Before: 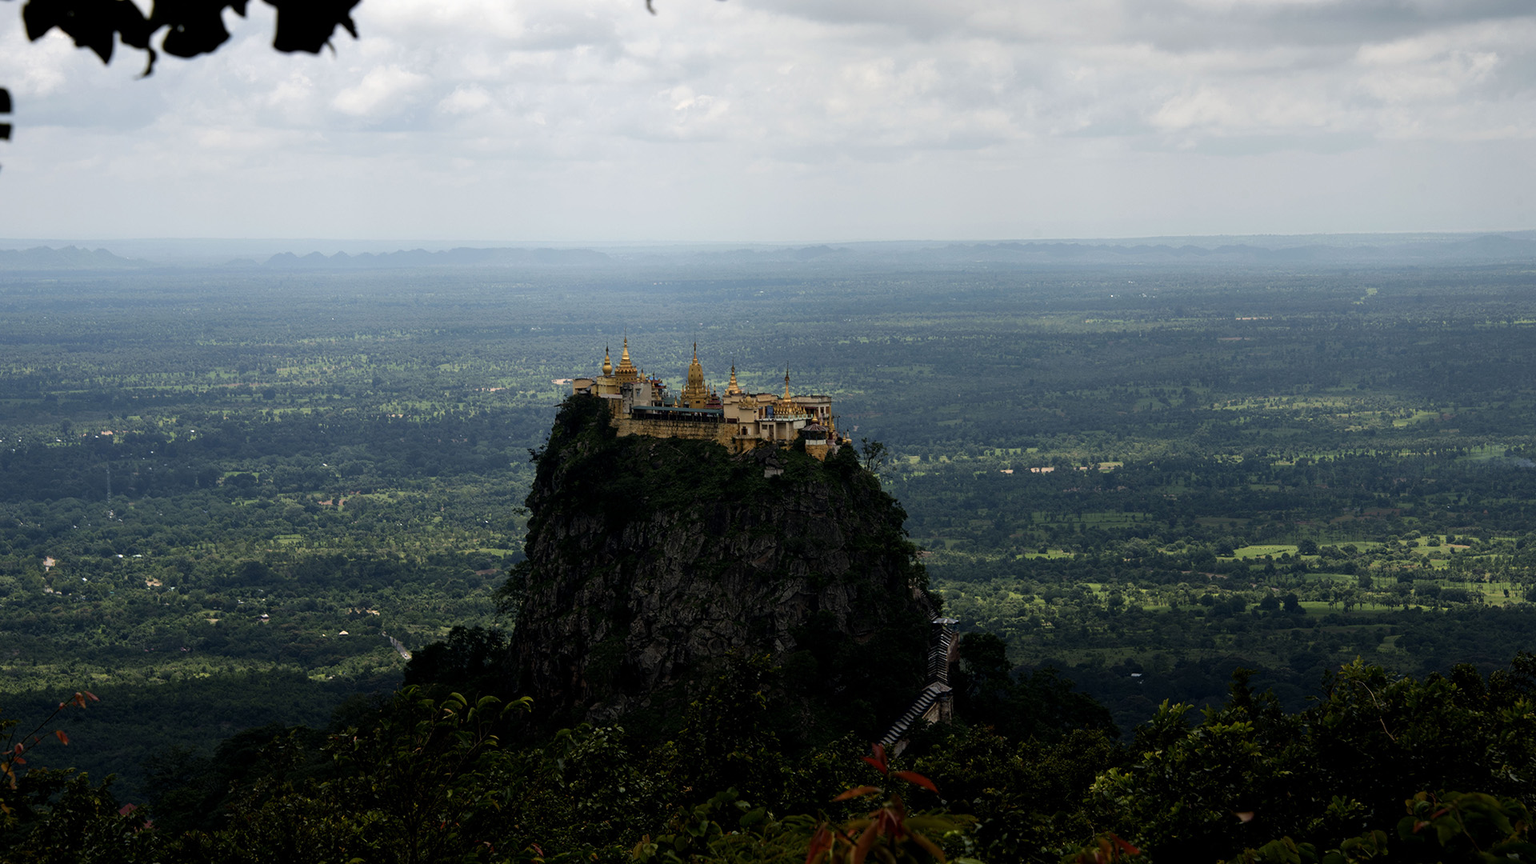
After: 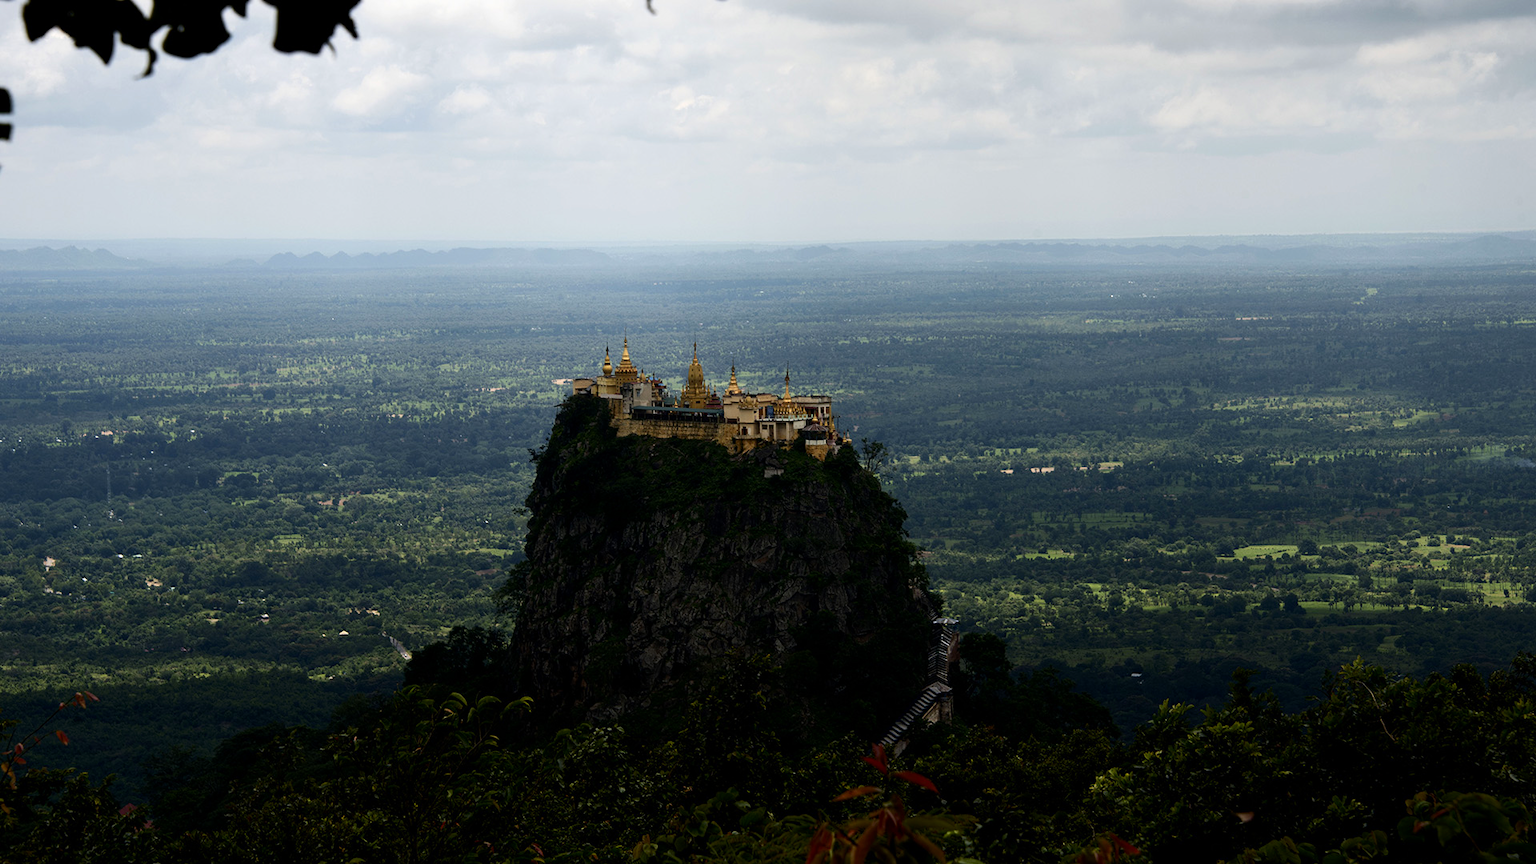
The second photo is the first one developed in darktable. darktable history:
contrast brightness saturation: contrast 0.15, brightness -0.01, saturation 0.1
